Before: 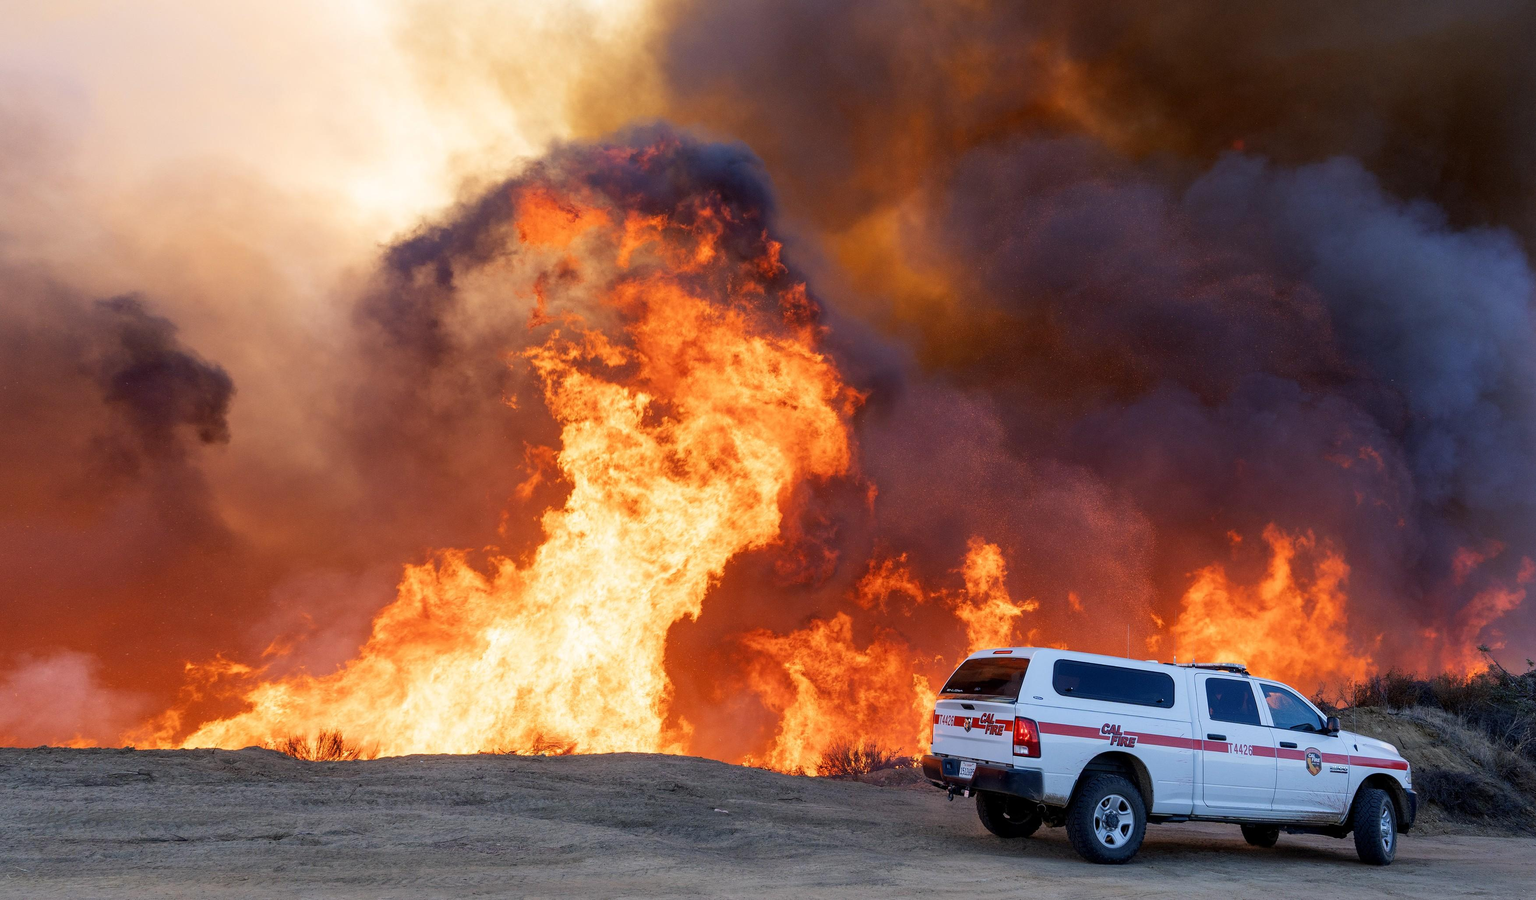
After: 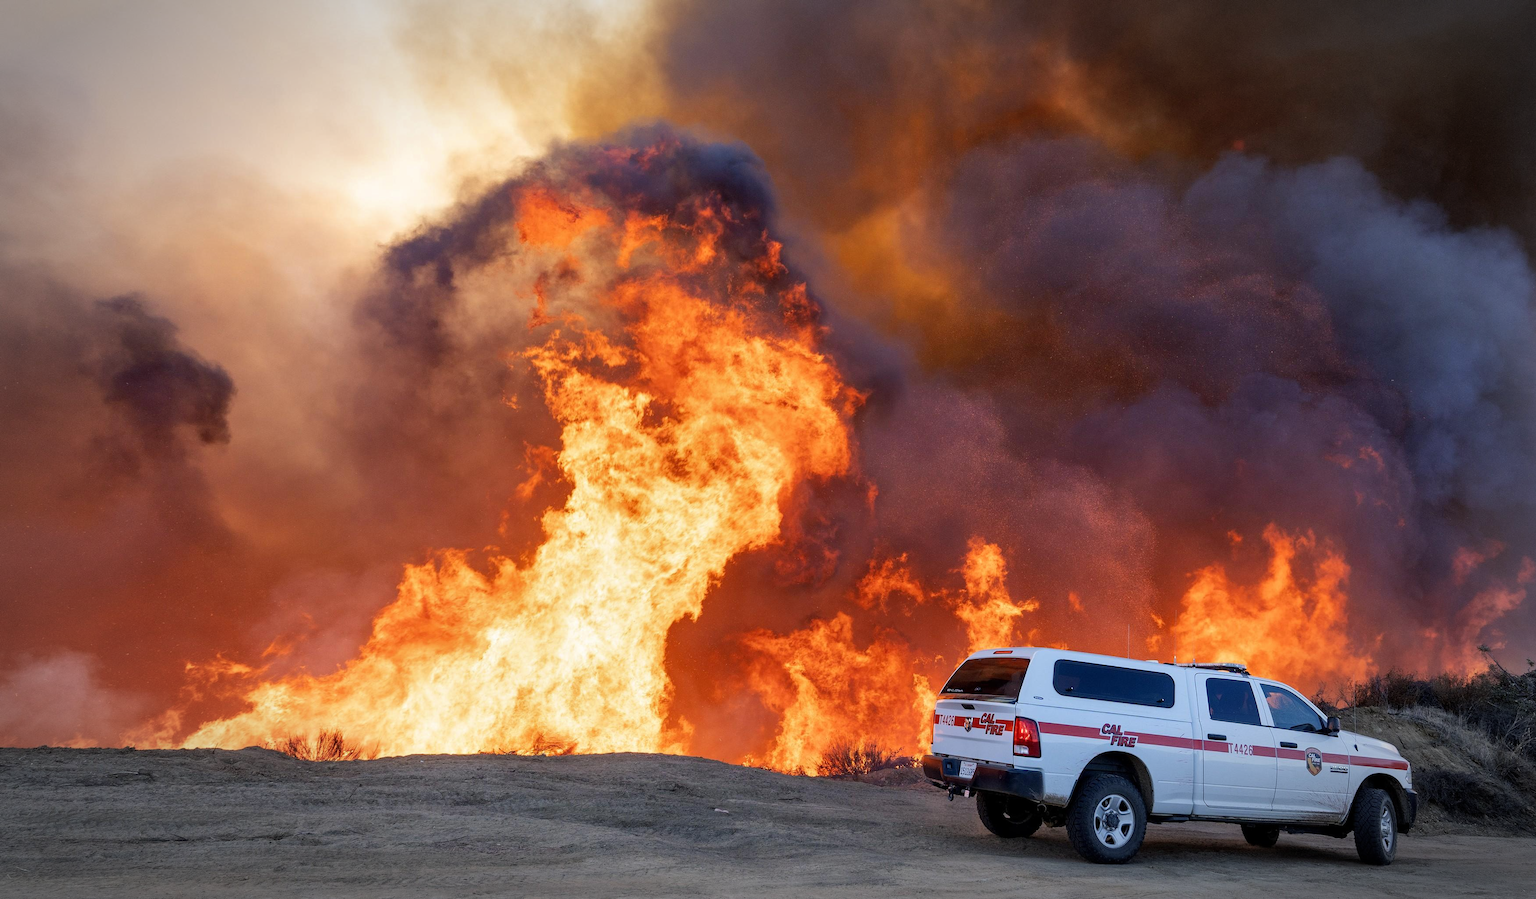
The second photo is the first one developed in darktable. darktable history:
vignetting: automatic ratio true
shadows and highlights: shadows 37.27, highlights -28.18, soften with gaussian
